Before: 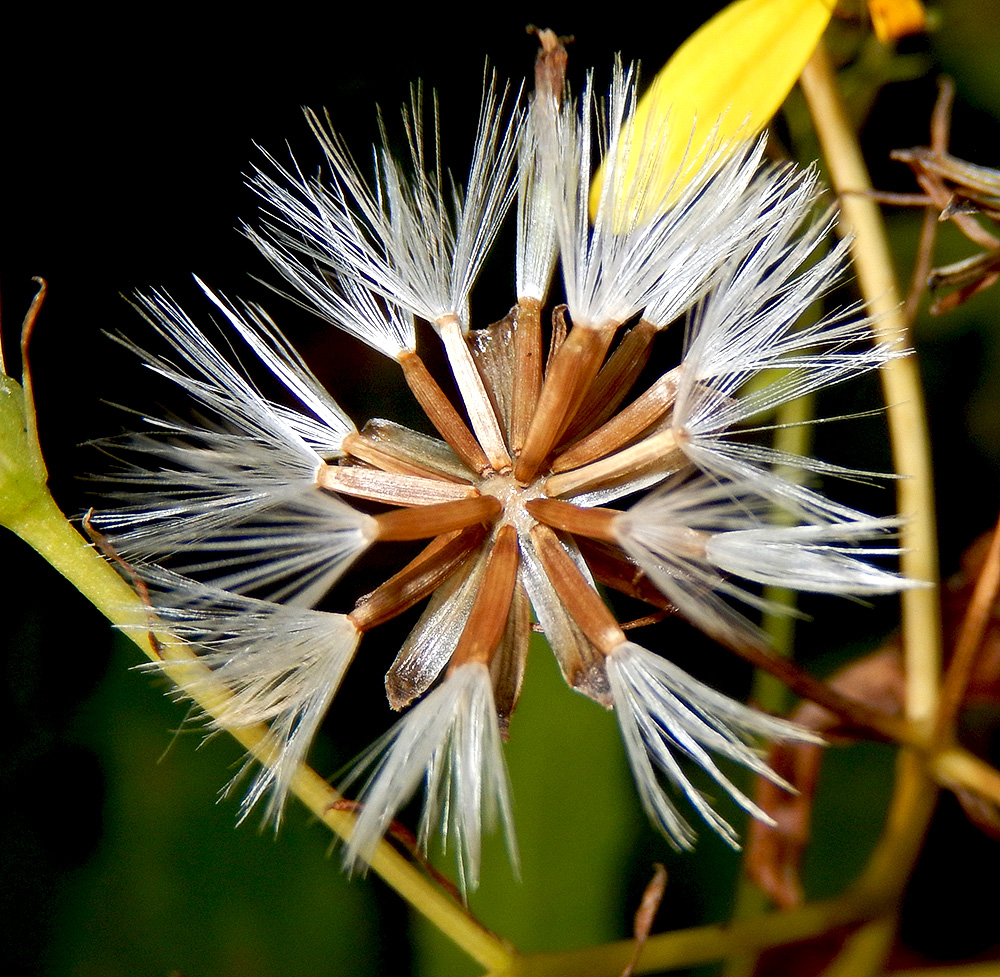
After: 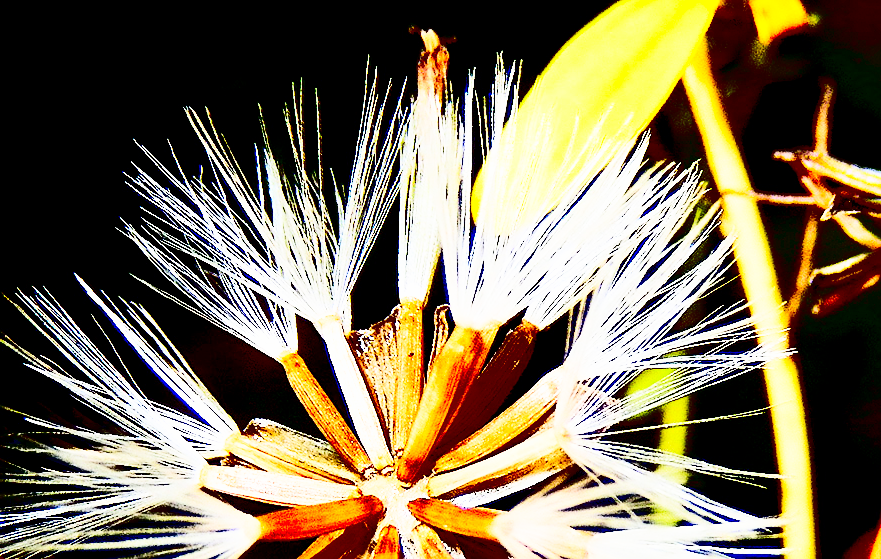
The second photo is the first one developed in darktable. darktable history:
exposure: exposure 1.2 EV, compensate highlight preservation false
sigmoid: contrast 1.7, skew 0.1, preserve hue 0%, red attenuation 0.1, red rotation 0.035, green attenuation 0.1, green rotation -0.017, blue attenuation 0.15, blue rotation -0.052, base primaries Rec2020
contrast brightness saturation: contrast 0.77, brightness -1, saturation 1
crop and rotate: left 11.812%, bottom 42.776%
sharpen: on, module defaults
